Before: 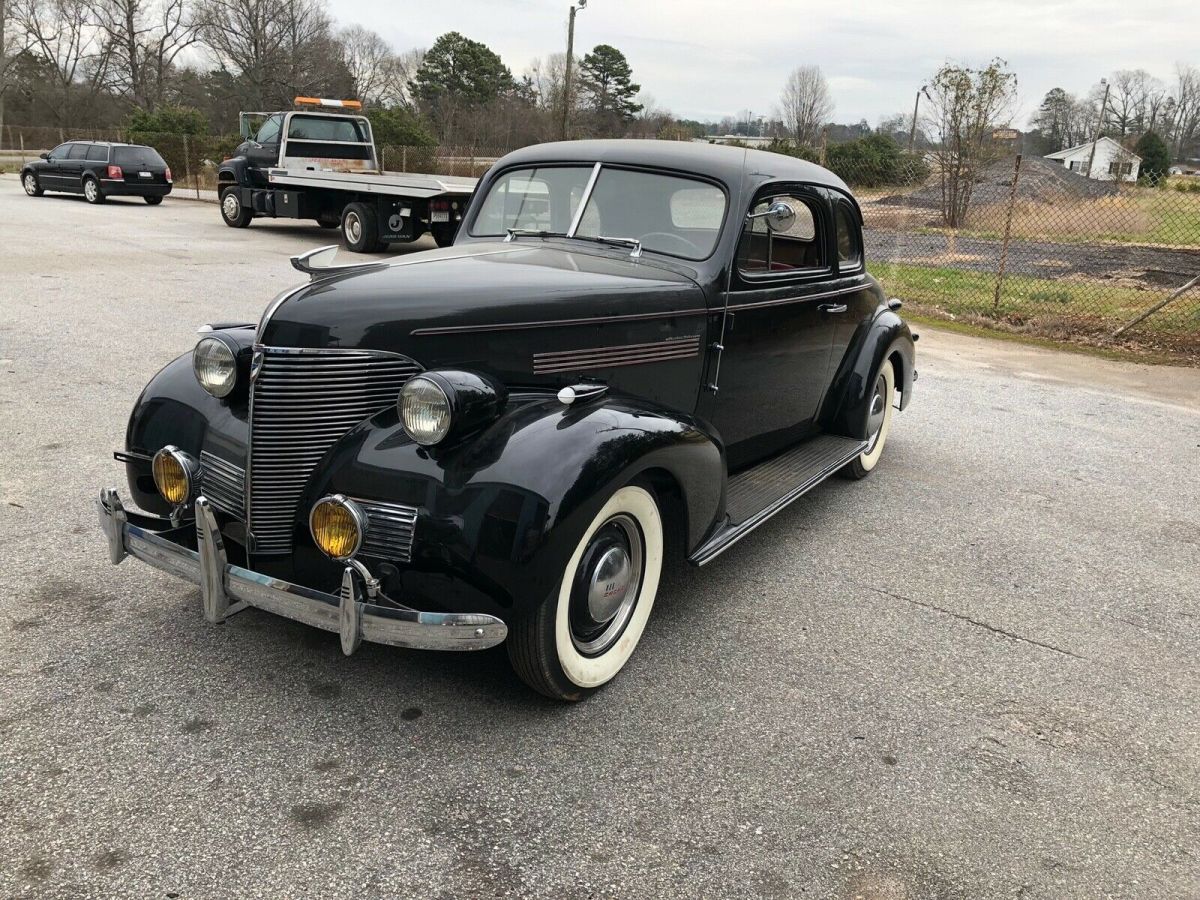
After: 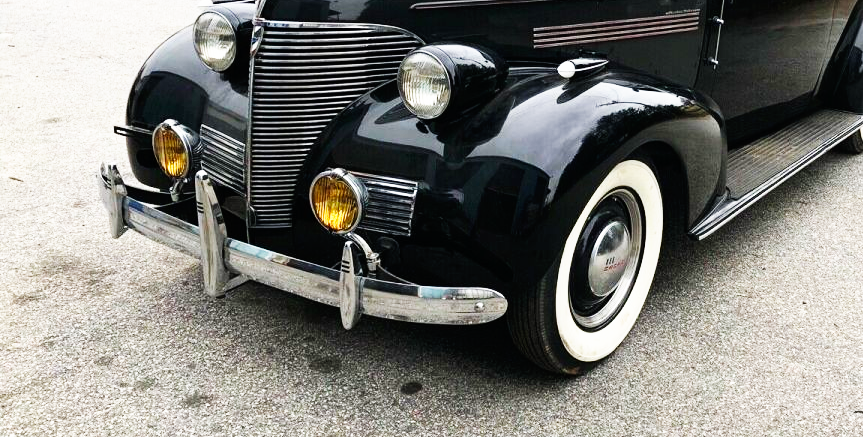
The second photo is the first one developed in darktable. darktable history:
crop: top 36.332%, right 28.056%, bottom 15.112%
base curve: curves: ch0 [(0, 0) (0.007, 0.004) (0.027, 0.03) (0.046, 0.07) (0.207, 0.54) (0.442, 0.872) (0.673, 0.972) (1, 1)], preserve colors none
